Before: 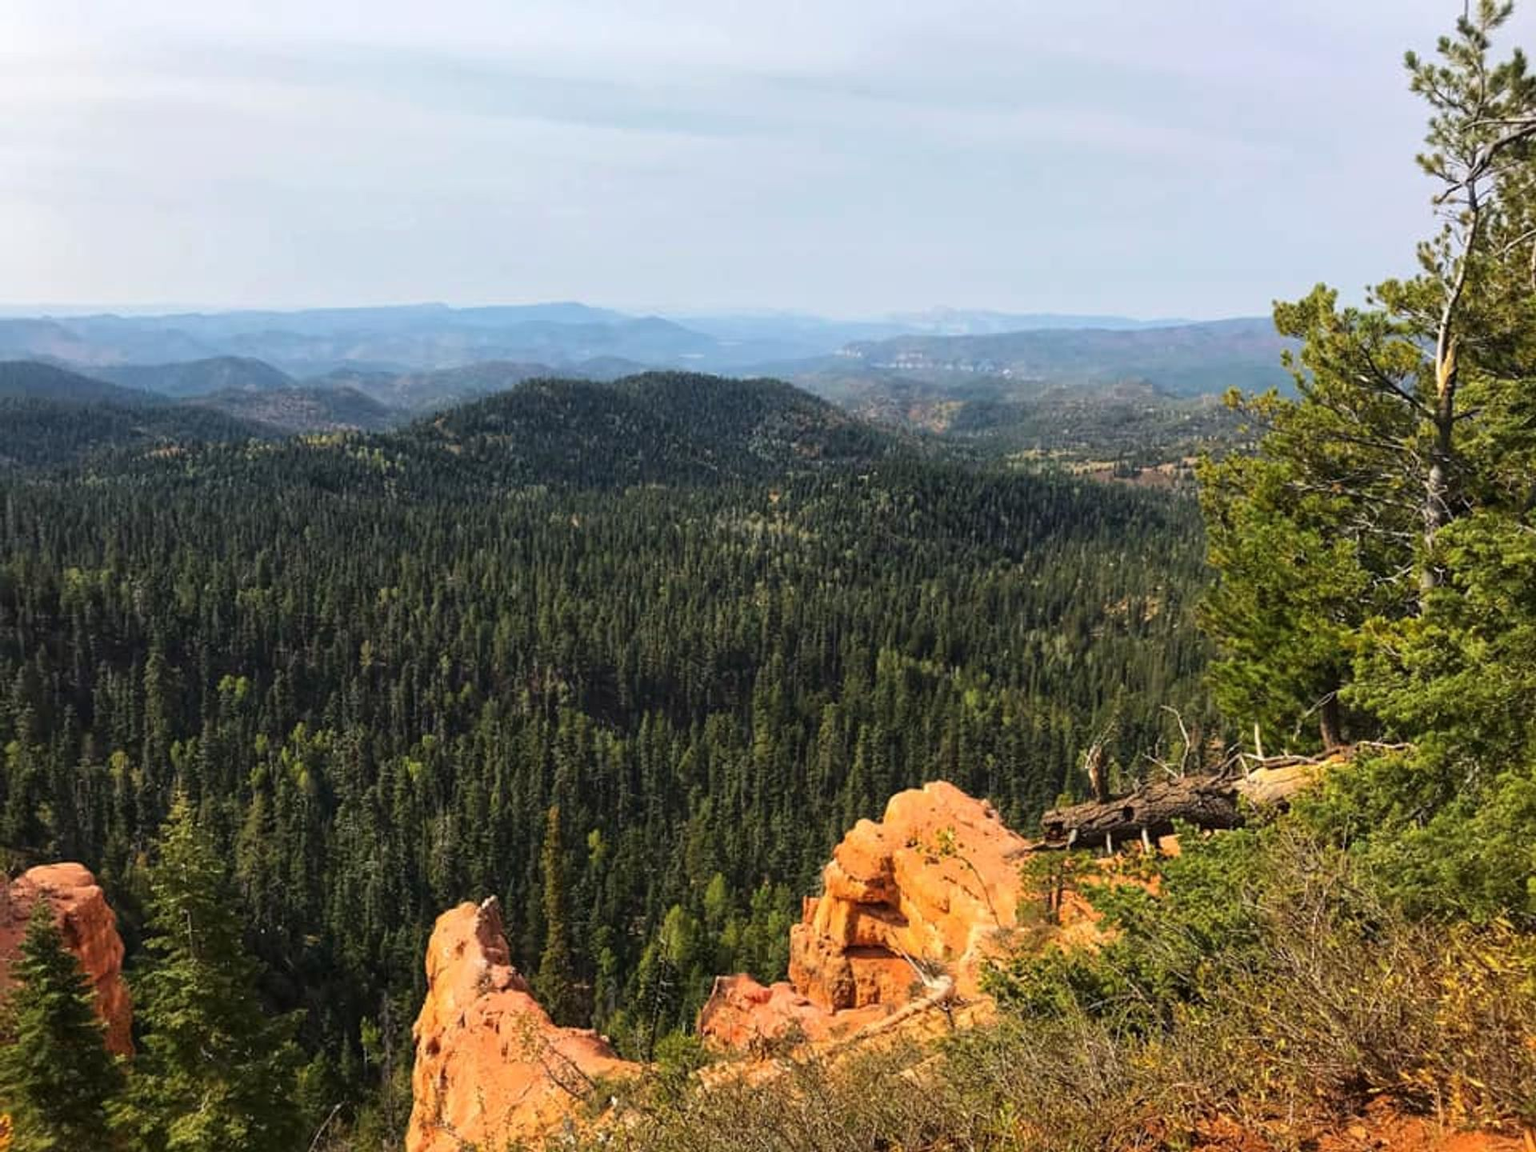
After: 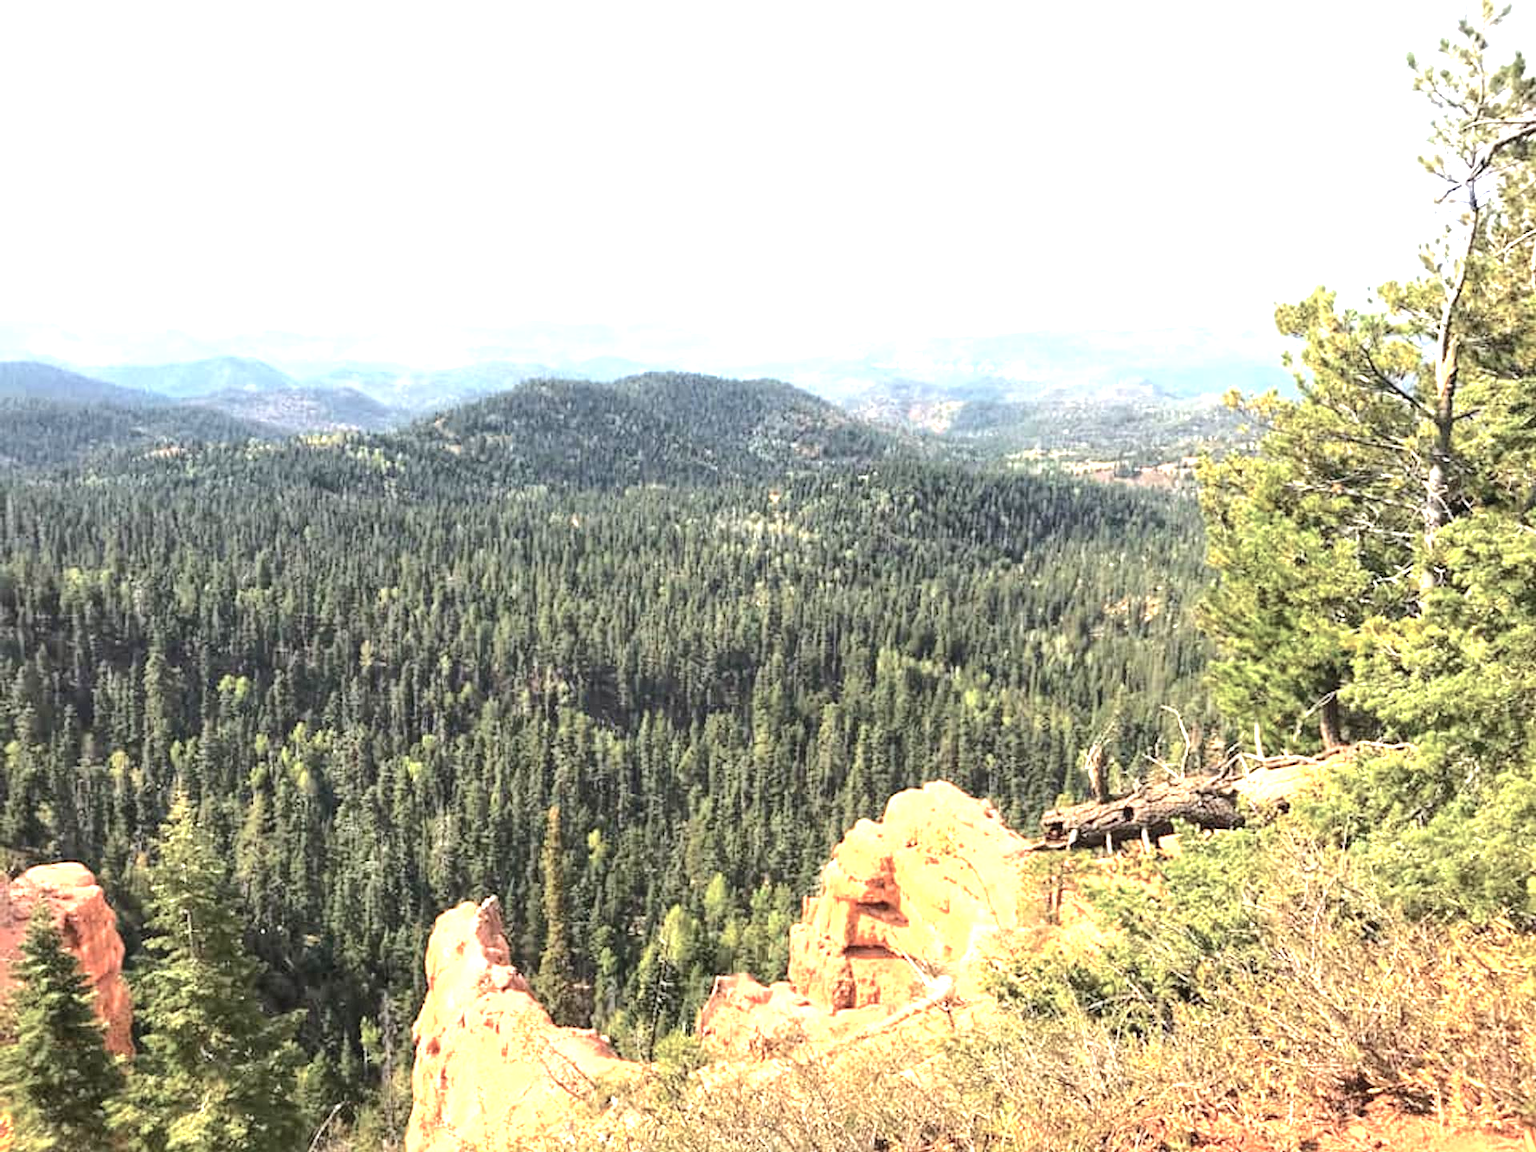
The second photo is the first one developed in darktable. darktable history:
color balance rgb: linear chroma grading › shadows -1.805%, linear chroma grading › highlights -14.275%, linear chroma grading › global chroma -9.582%, linear chroma grading › mid-tones -10.185%, perceptual saturation grading › global saturation 0.103%, perceptual brilliance grading › global brilliance 2.618%, perceptual brilliance grading › highlights -2.526%, perceptual brilliance grading › shadows 2.845%, global vibrance 6.367%, contrast 12.789%, saturation formula JzAzBz (2021)
tone equalizer: -7 EV 0.101 EV
tone curve: curves: ch0 [(0, 0) (0.003, 0.004) (0.011, 0.015) (0.025, 0.033) (0.044, 0.059) (0.069, 0.092) (0.1, 0.132) (0.136, 0.18) (0.177, 0.235) (0.224, 0.297) (0.277, 0.366) (0.335, 0.44) (0.399, 0.52) (0.468, 0.594) (0.543, 0.661) (0.623, 0.727) (0.709, 0.79) (0.801, 0.86) (0.898, 0.928) (1, 1)], color space Lab, independent channels, preserve colors none
exposure: black level correction 0, exposure 1.67 EV, compensate exposure bias true, compensate highlight preservation false
